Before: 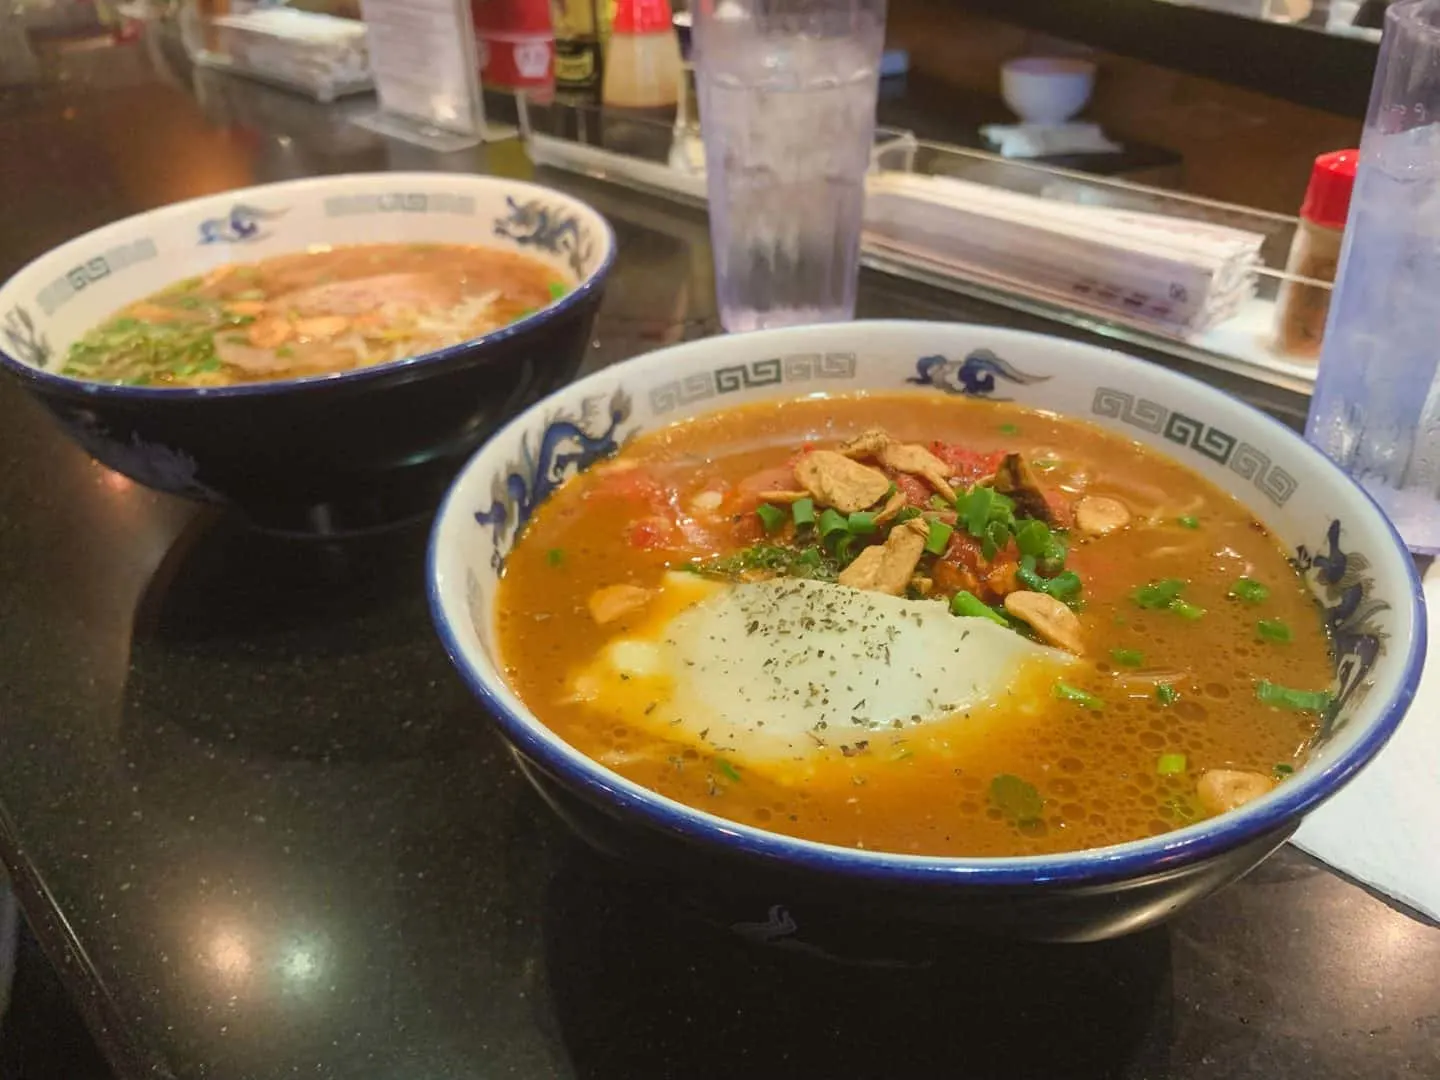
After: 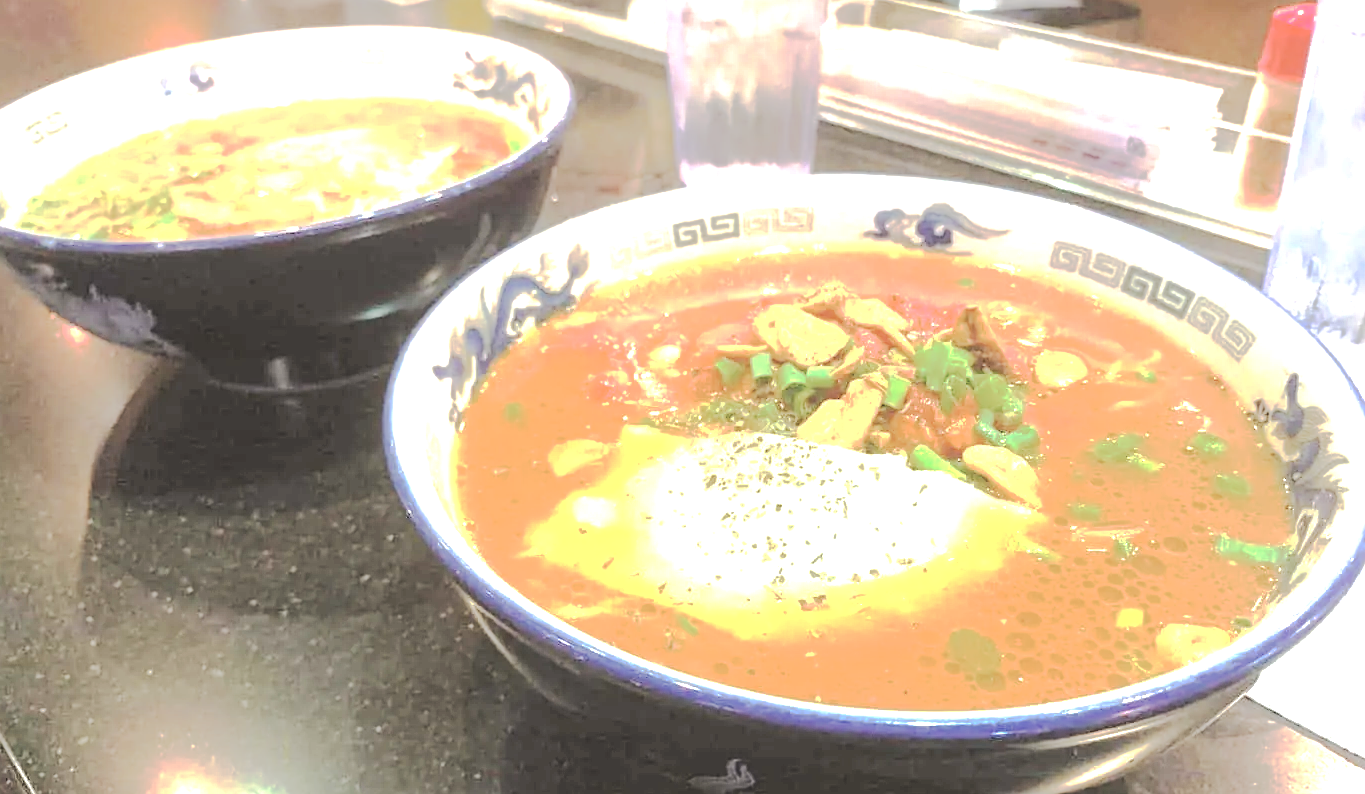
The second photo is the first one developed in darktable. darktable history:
exposure: black level correction 0.001, exposure 1.72 EV, compensate highlight preservation false
contrast brightness saturation: contrast -0.063, saturation -0.393
tone equalizer: -7 EV 0.154 EV, -6 EV 0.63 EV, -5 EV 1.15 EV, -4 EV 1.34 EV, -3 EV 1.16 EV, -2 EV 0.6 EV, -1 EV 0.167 EV, edges refinement/feathering 500, mask exposure compensation -1.57 EV, preserve details no
sharpen: amount 0.211
tone curve: curves: ch0 [(0, 0) (0.003, 0.08) (0.011, 0.088) (0.025, 0.104) (0.044, 0.122) (0.069, 0.141) (0.1, 0.161) (0.136, 0.181) (0.177, 0.209) (0.224, 0.246) (0.277, 0.293) (0.335, 0.343) (0.399, 0.399) (0.468, 0.464) (0.543, 0.54) (0.623, 0.616) (0.709, 0.694) (0.801, 0.757) (0.898, 0.821) (1, 1)], preserve colors none
crop and rotate: left 2.943%, top 13.549%, right 2.205%, bottom 12.848%
